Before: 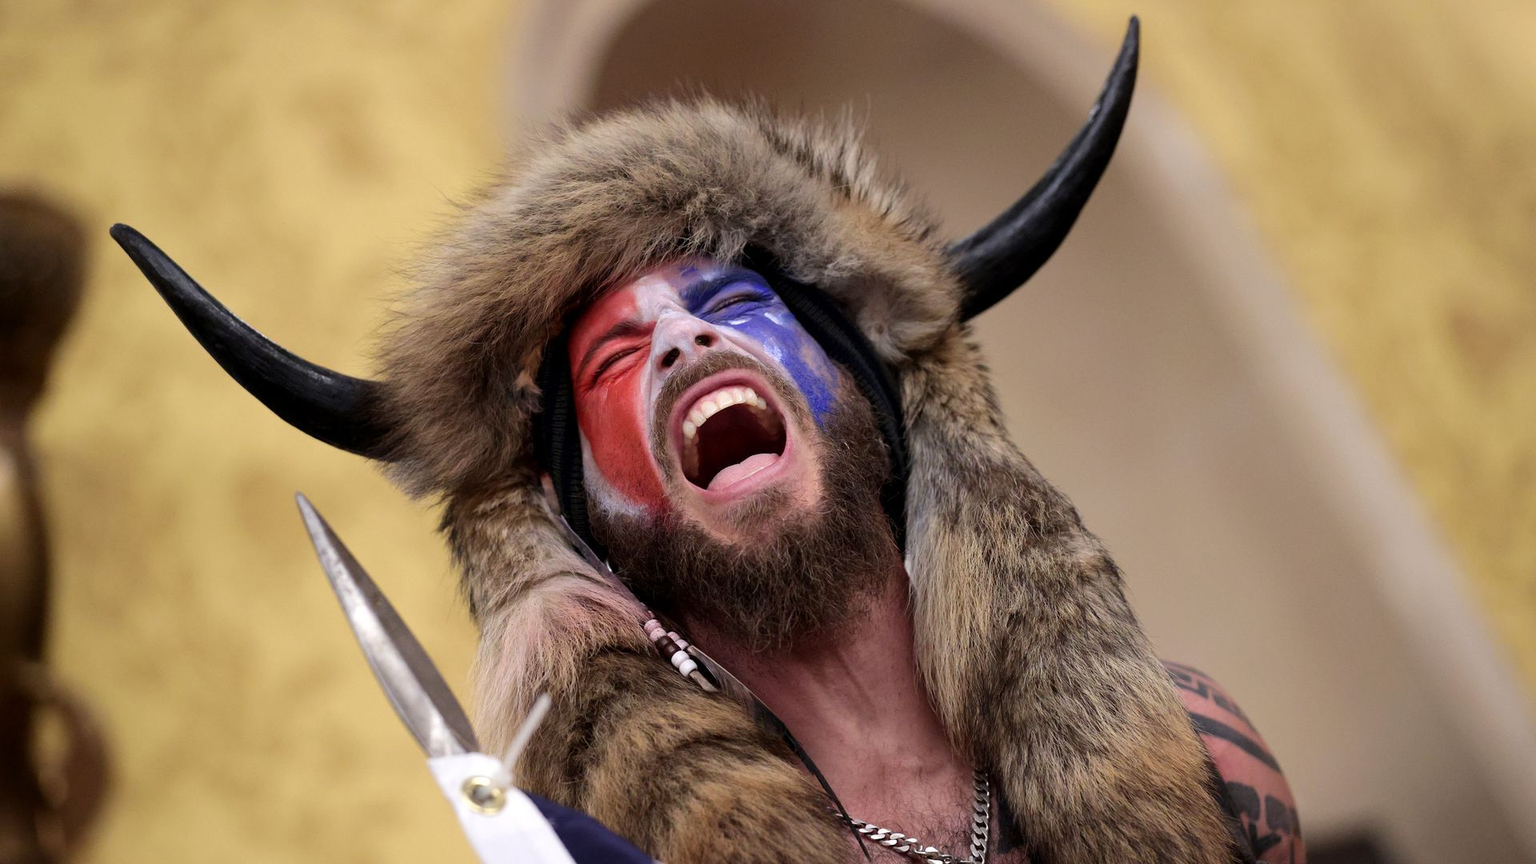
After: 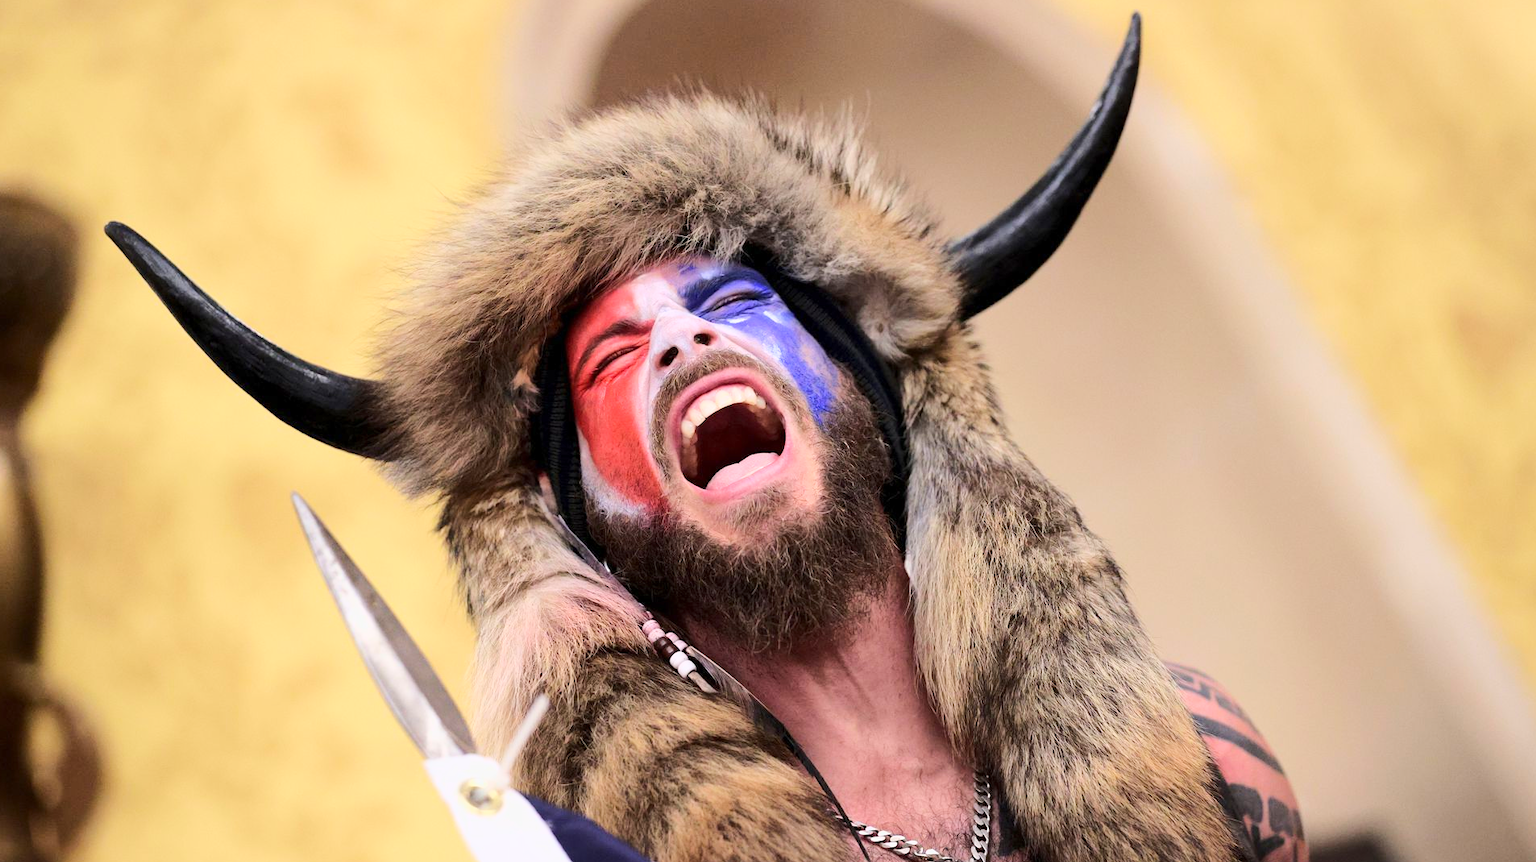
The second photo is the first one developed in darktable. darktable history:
base curve: curves: ch0 [(0, 0) (0.025, 0.046) (0.112, 0.277) (0.467, 0.74) (0.814, 0.929) (1, 0.942)]
crop: left 0.434%, top 0.485%, right 0.244%, bottom 0.386%
